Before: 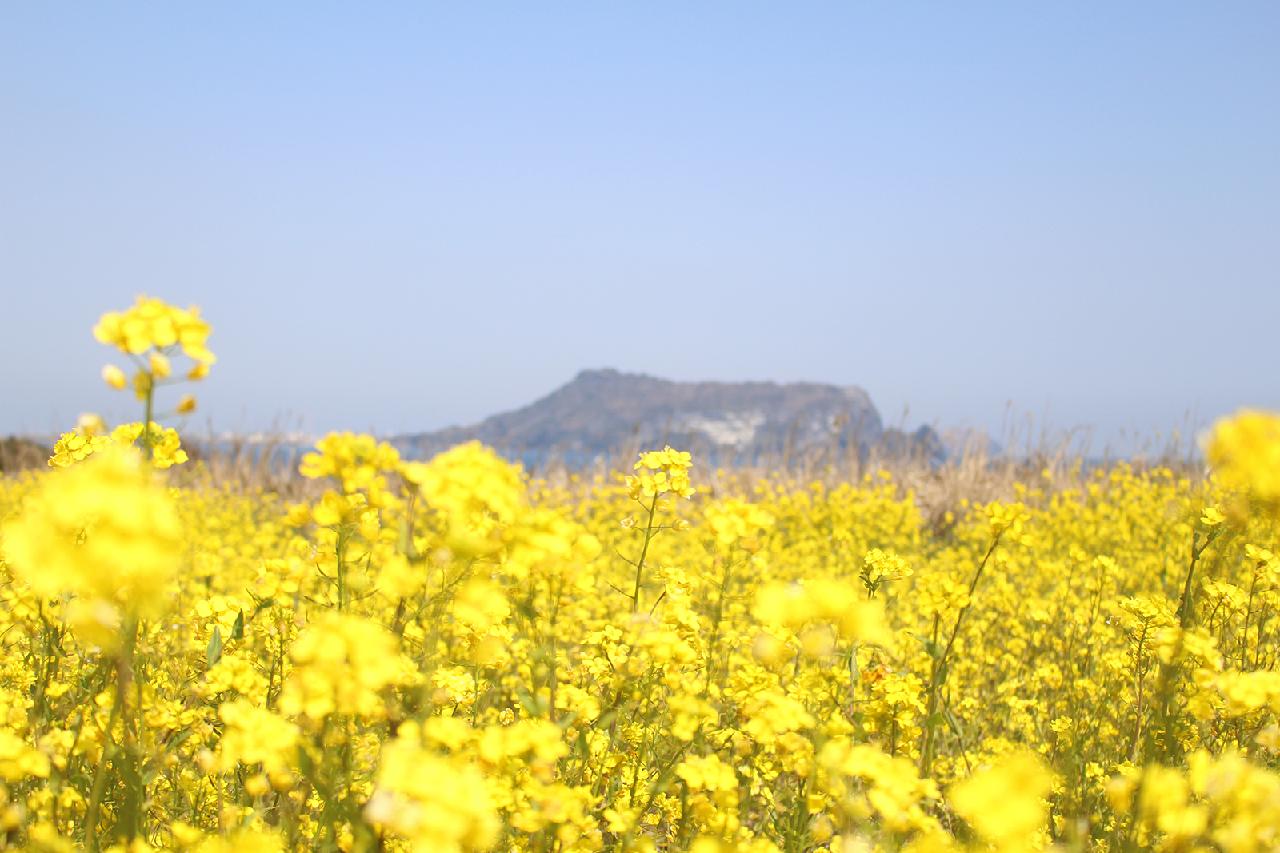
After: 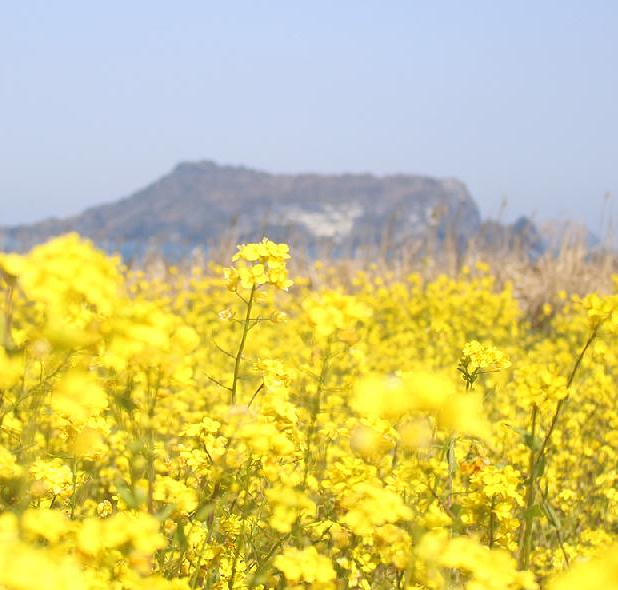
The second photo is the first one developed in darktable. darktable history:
crop: left 31.407%, top 24.472%, right 20.258%, bottom 6.315%
